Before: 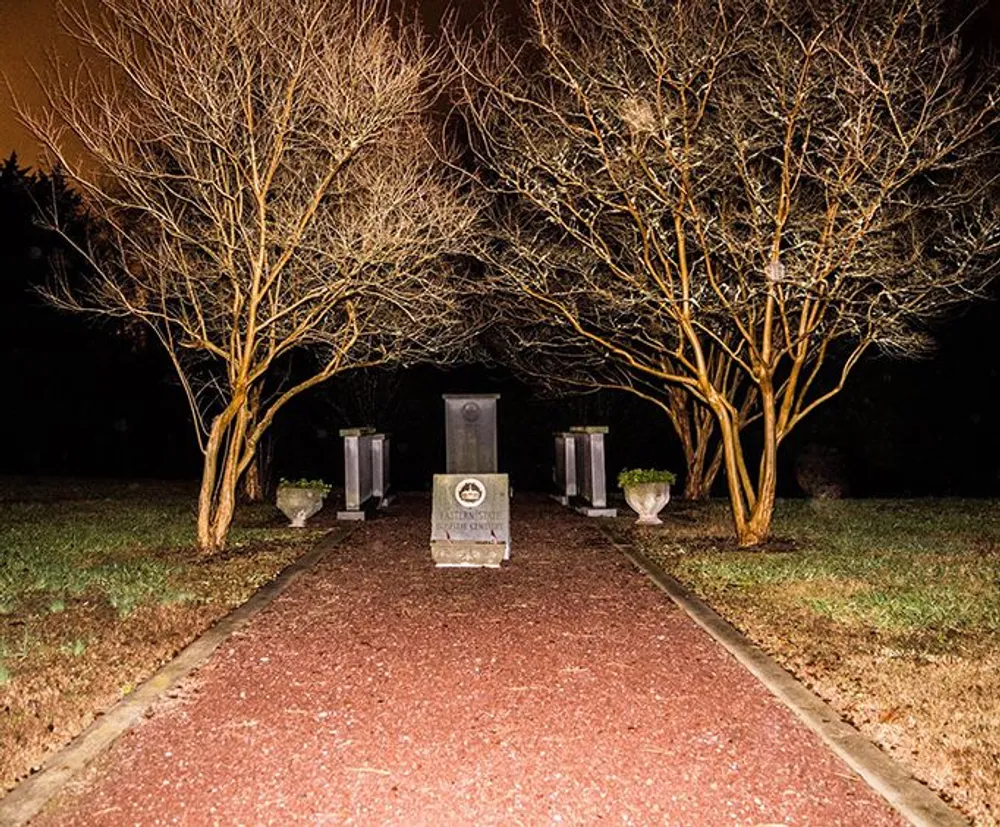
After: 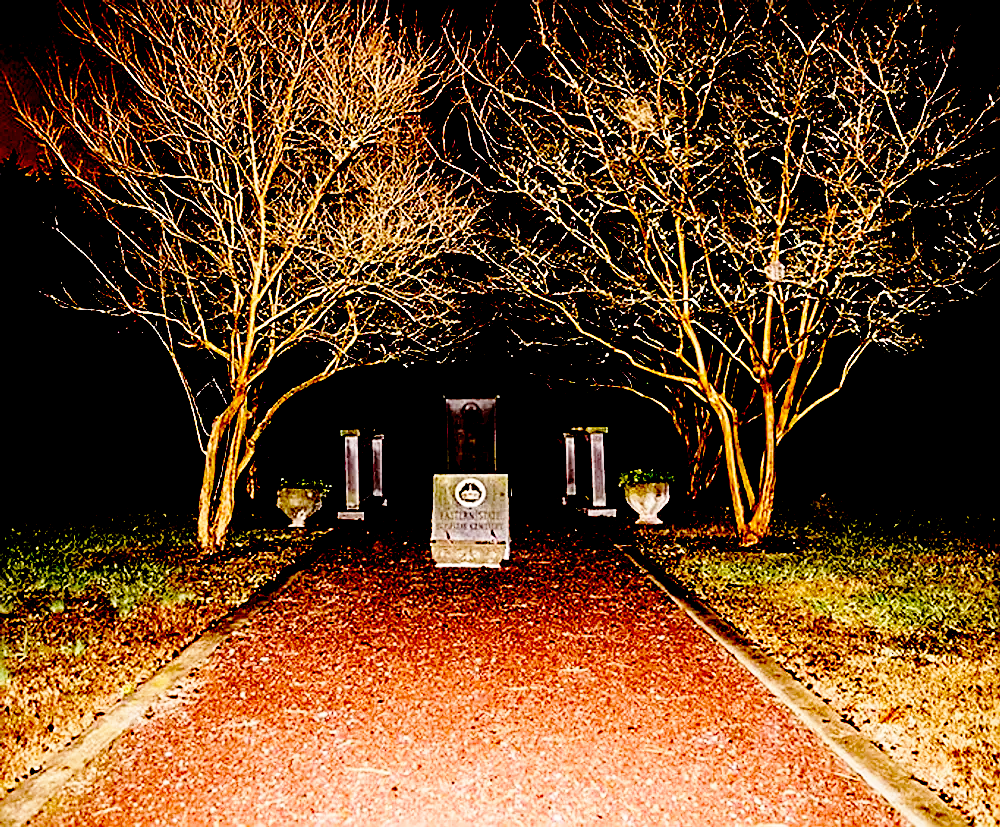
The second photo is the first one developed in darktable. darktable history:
sharpen: on, module defaults
exposure: black level correction 0.098, exposure -0.088 EV, compensate highlight preservation false
base curve: curves: ch0 [(0, 0) (0.028, 0.03) (0.121, 0.232) (0.46, 0.748) (0.859, 0.968) (1, 1)], preserve colors none
